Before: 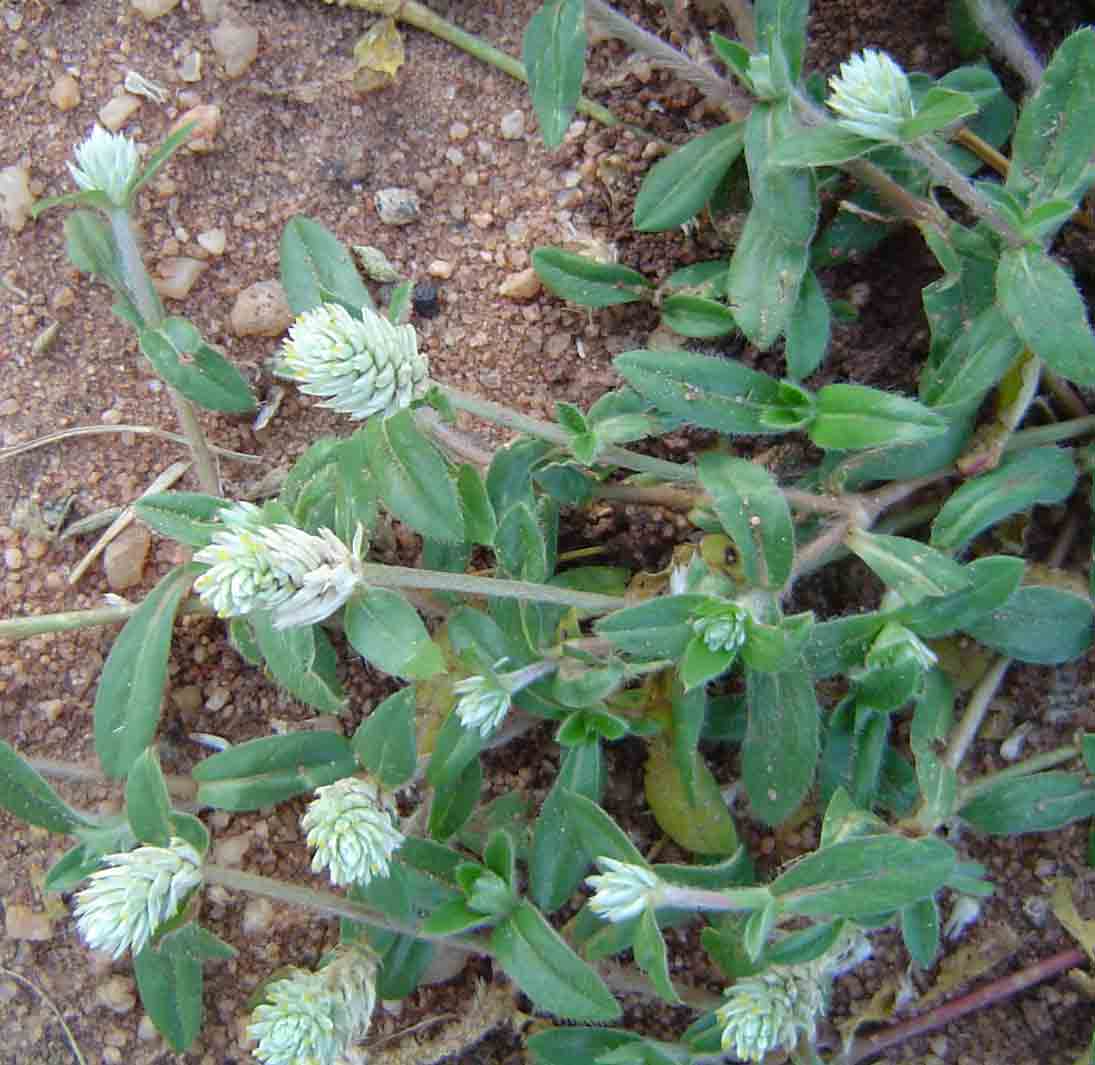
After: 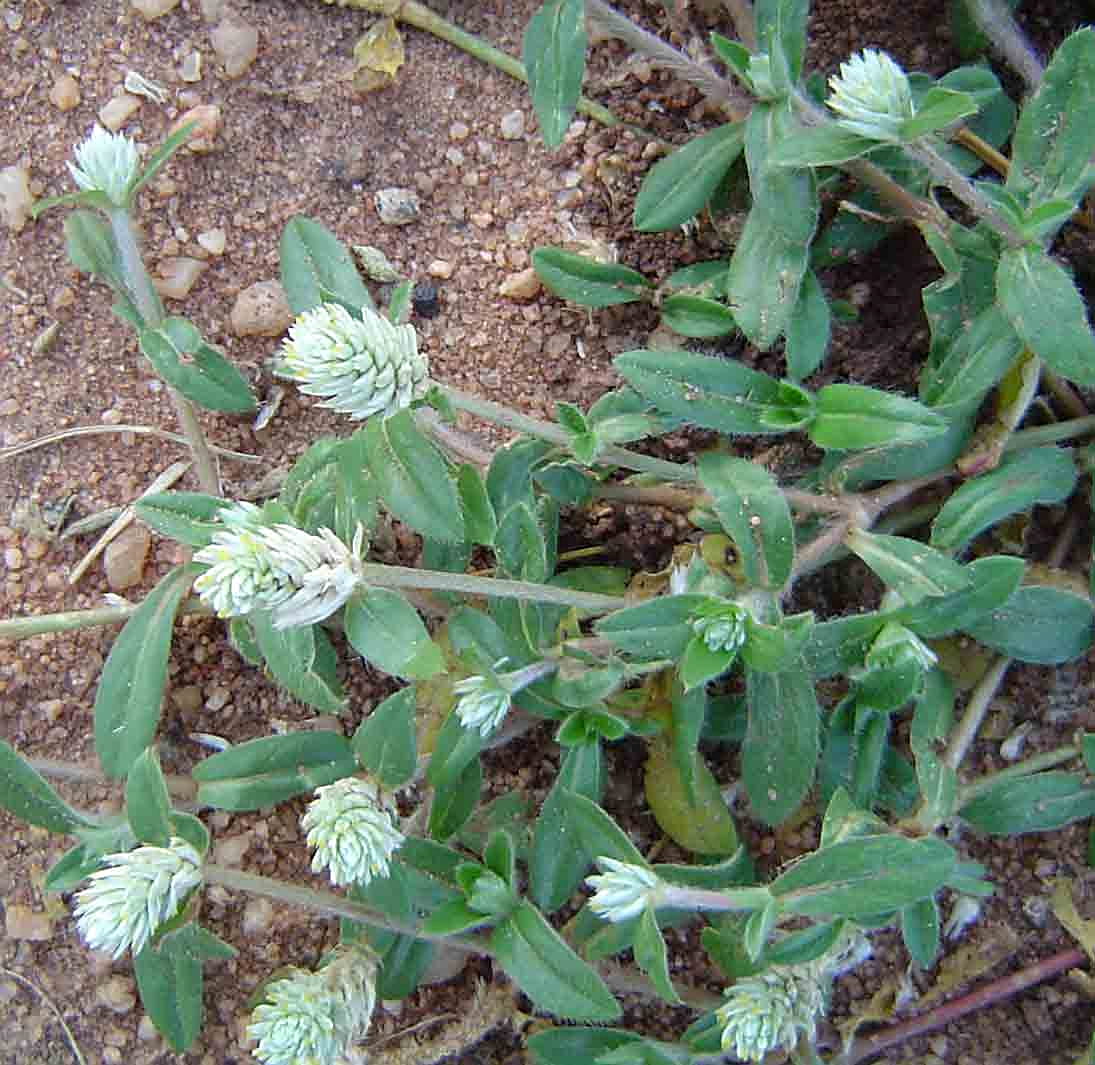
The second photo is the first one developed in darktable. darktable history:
exposure: exposure 0.023 EV, compensate exposure bias true, compensate highlight preservation false
sharpen: on, module defaults
